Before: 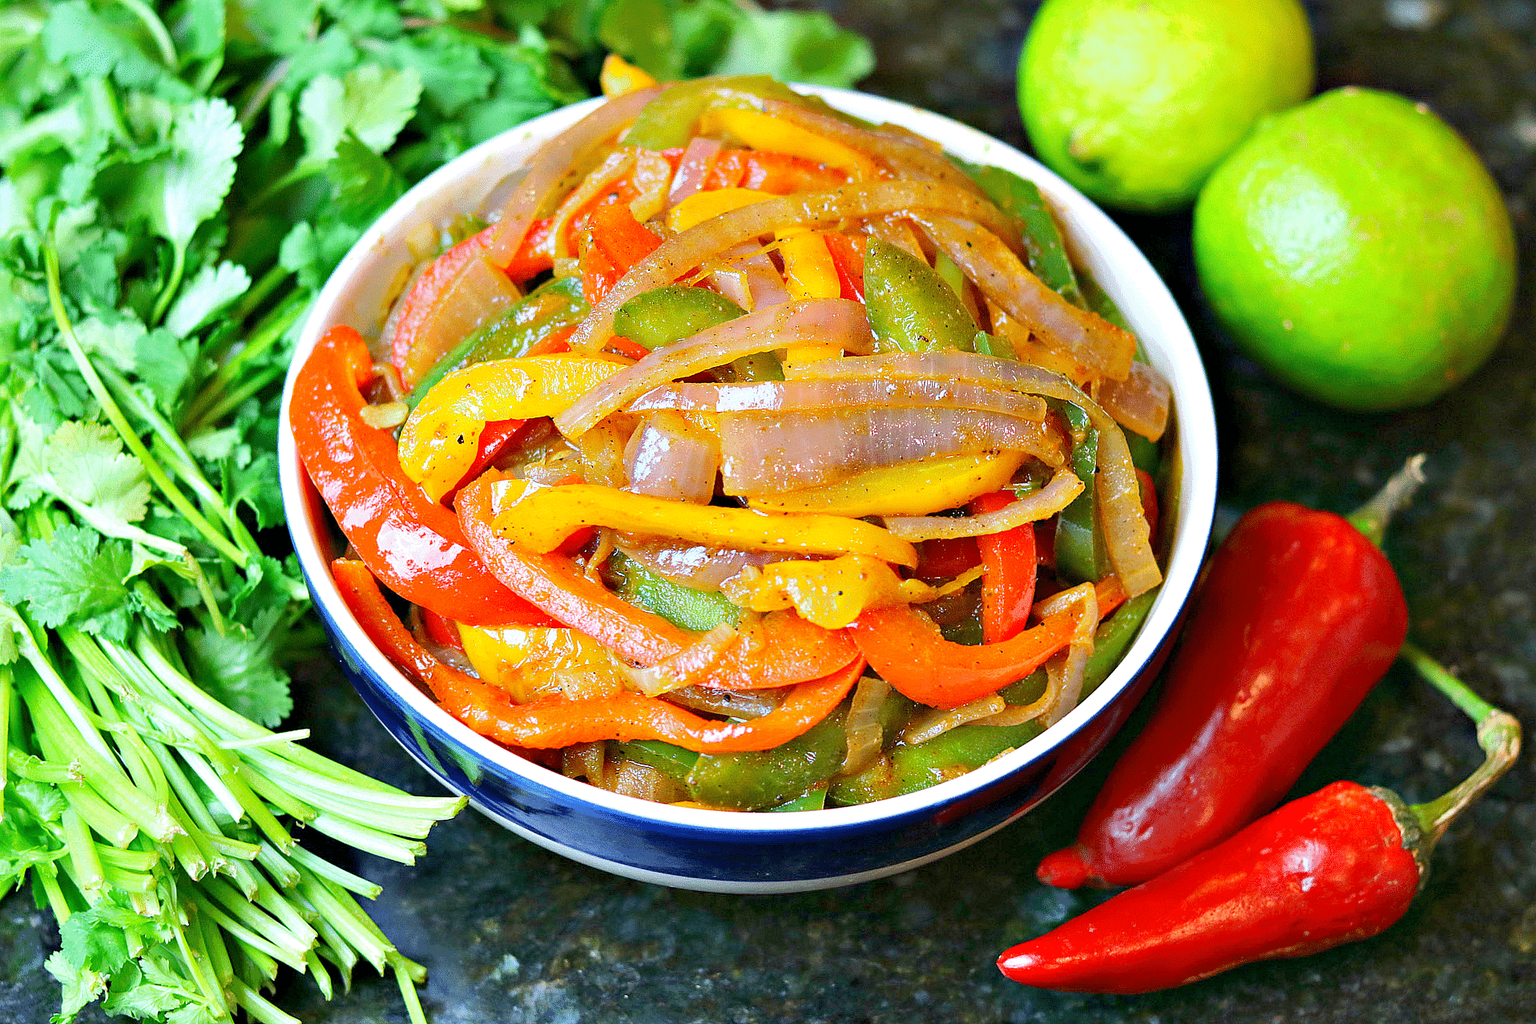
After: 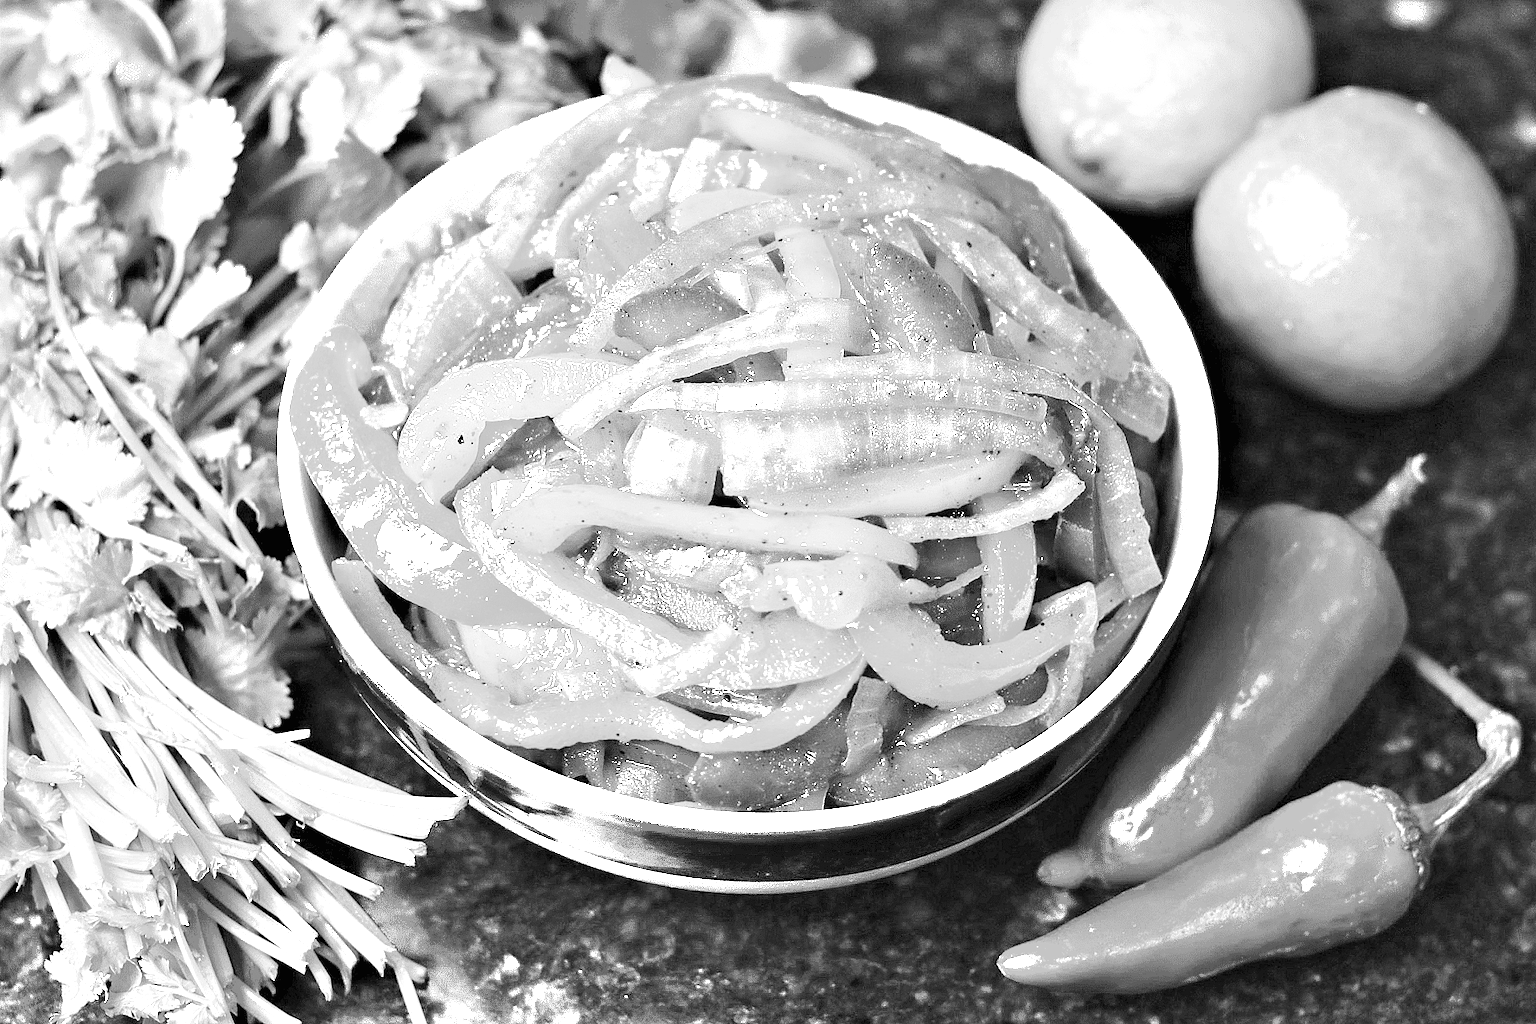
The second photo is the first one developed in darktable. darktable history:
exposure: exposure 0.601 EV, compensate exposure bias true, compensate highlight preservation false
tone curve: curves: ch0 [(0, 0.003) (0.117, 0.101) (0.257, 0.246) (0.408, 0.432) (0.611, 0.653) (0.824, 0.846) (1, 1)]; ch1 [(0, 0) (0.227, 0.197) (0.405, 0.421) (0.501, 0.501) (0.522, 0.53) (0.563, 0.572) (0.589, 0.611) (0.699, 0.709) (0.976, 0.992)]; ch2 [(0, 0) (0.208, 0.176) (0.377, 0.38) (0.5, 0.5) (0.537, 0.534) (0.571, 0.576) (0.681, 0.746) (1, 1)], color space Lab, linked channels, preserve colors none
color zones: curves: ch0 [(0, 0.613) (0.01, 0.613) (0.245, 0.448) (0.498, 0.529) (0.642, 0.665) (0.879, 0.777) (0.99, 0.613)]; ch1 [(0, 0) (0.143, 0) (0.286, 0) (0.429, 0) (0.571, 0) (0.714, 0) (0.857, 0)]
color calibration: output R [1.107, -0.012, -0.003, 0], output B [0, 0, 1.308, 0], x 0.341, y 0.354, temperature 5199.64 K
